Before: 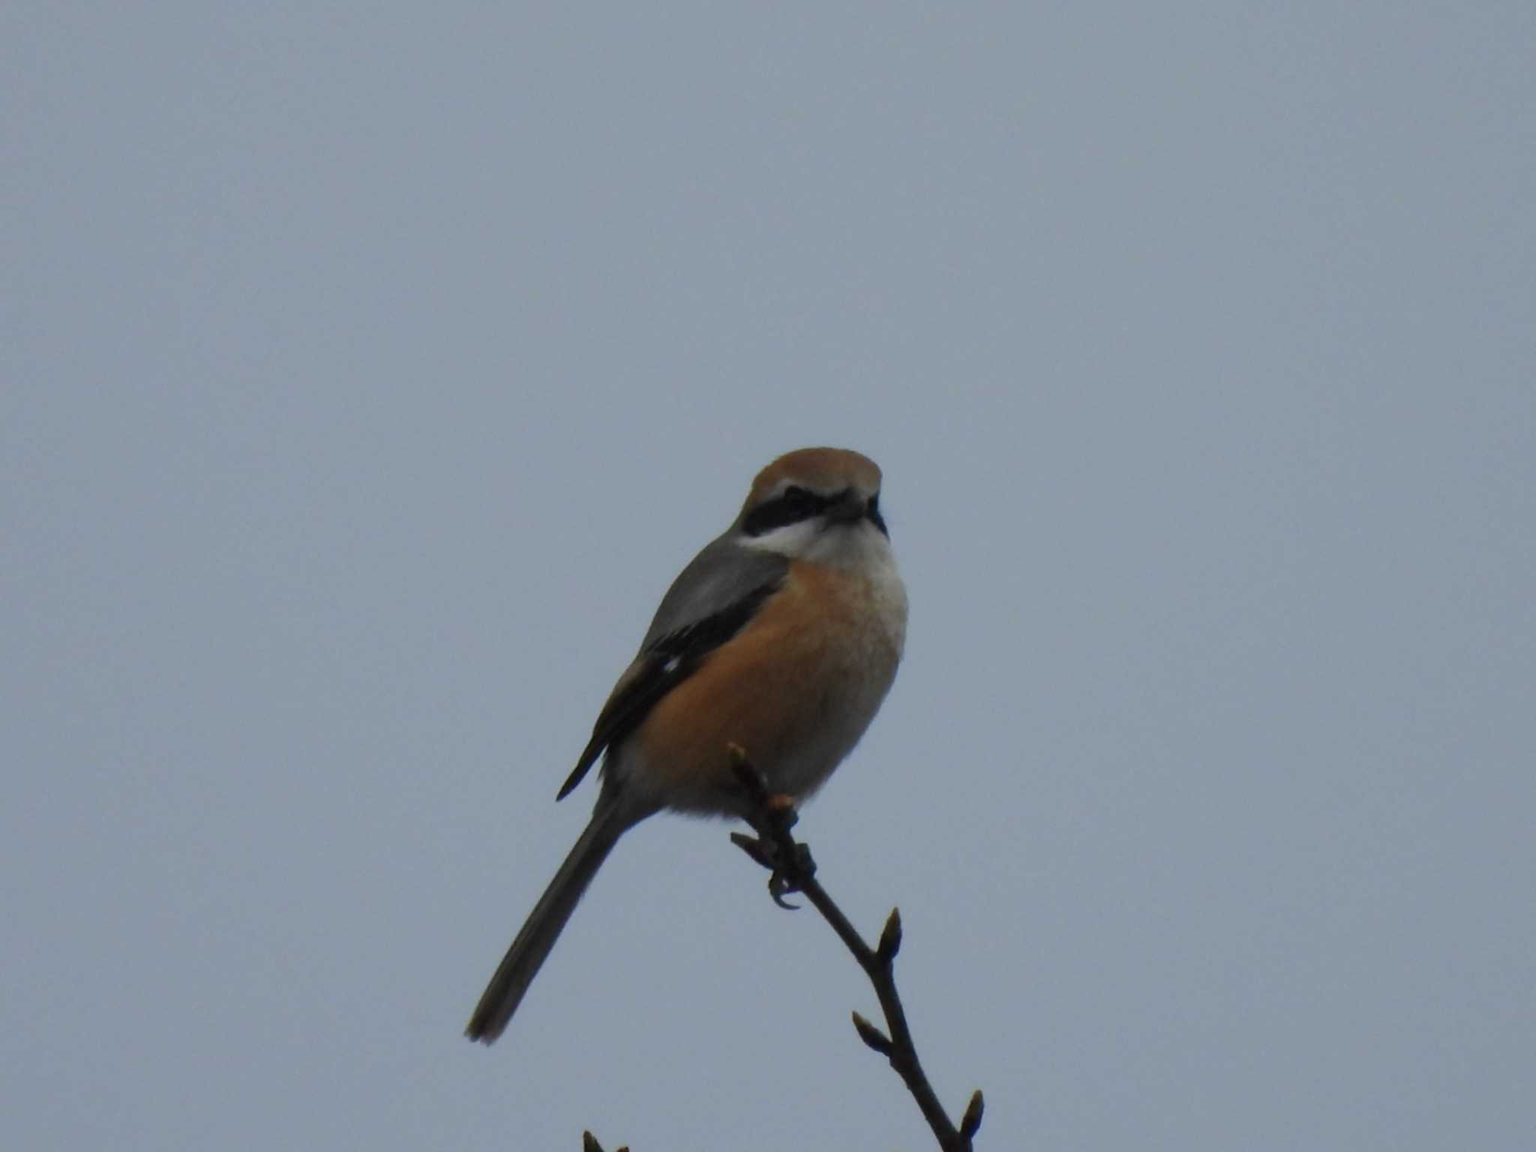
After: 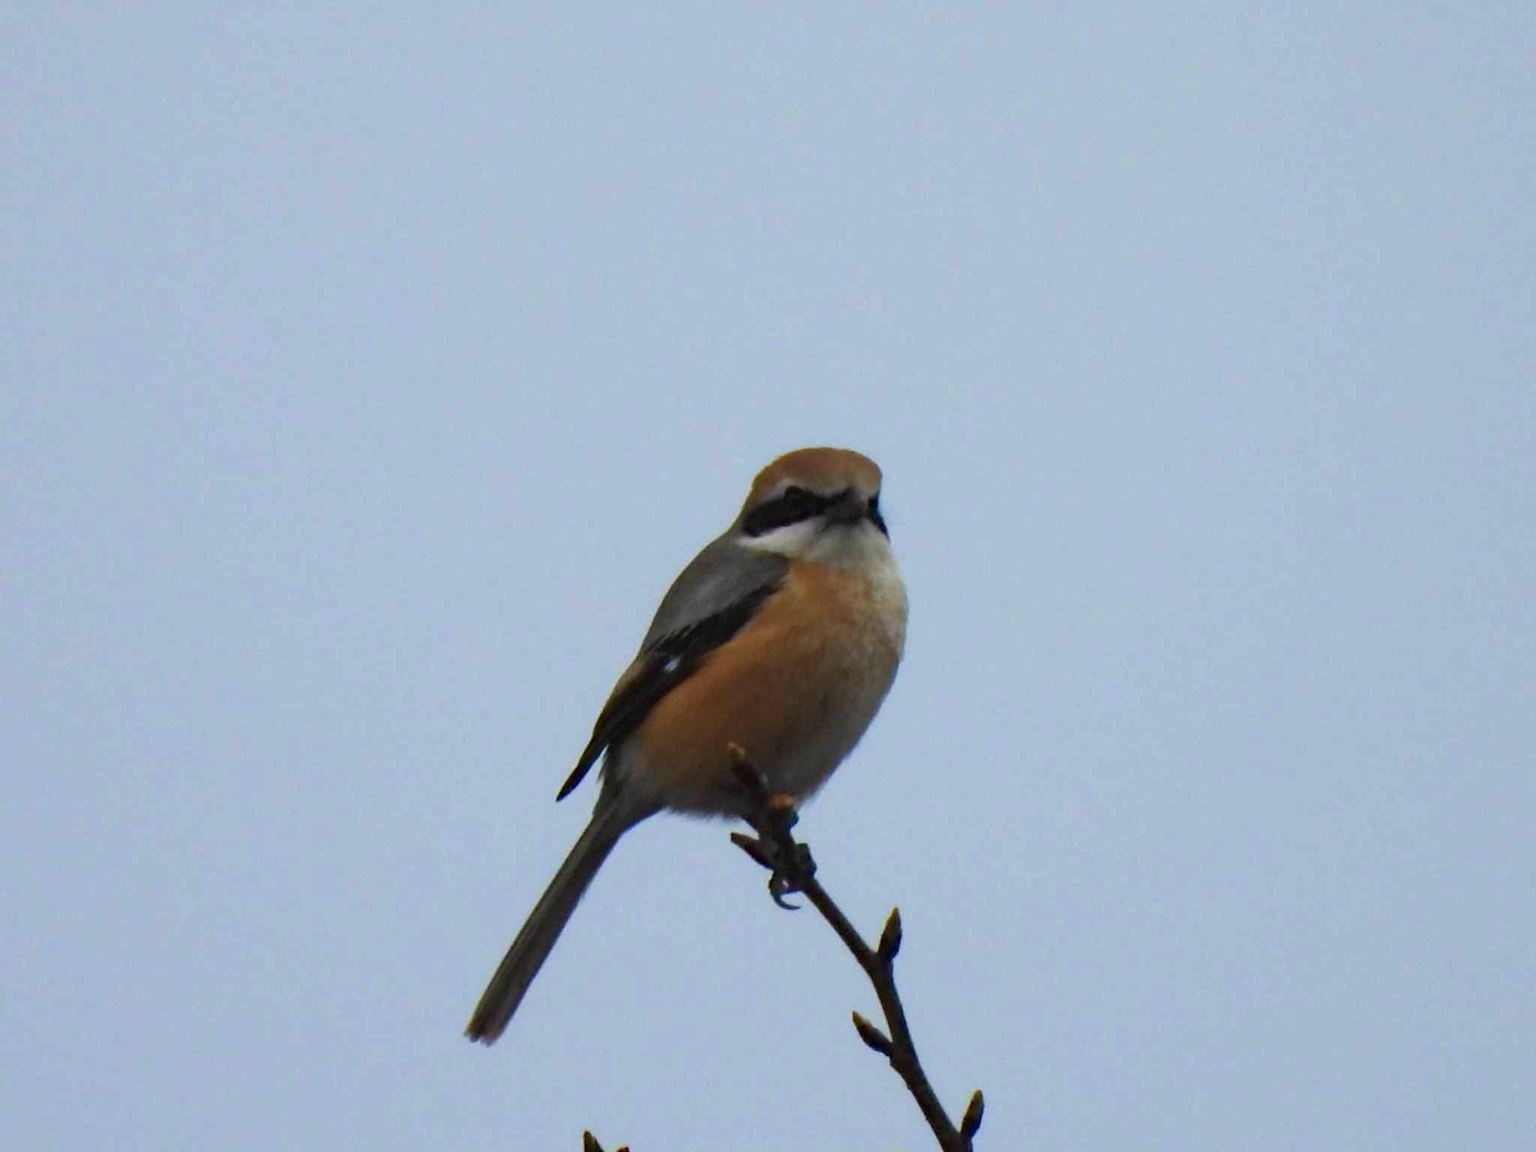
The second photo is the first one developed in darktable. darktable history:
exposure: black level correction 0, exposure 0.7 EV, compensate highlight preservation false
velvia: on, module defaults
haze removal: compatibility mode true, adaptive false
